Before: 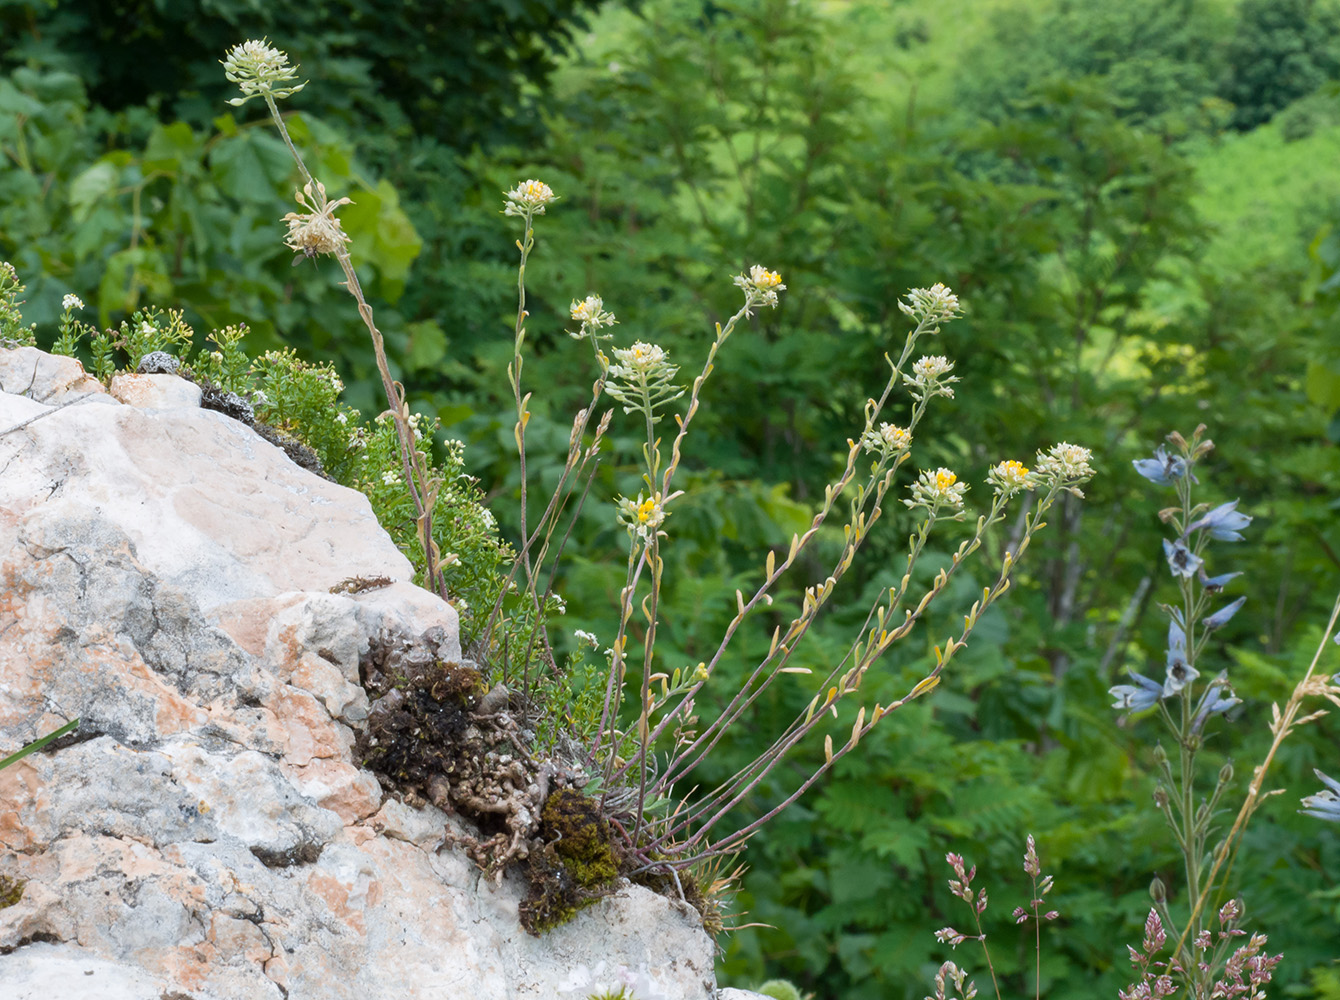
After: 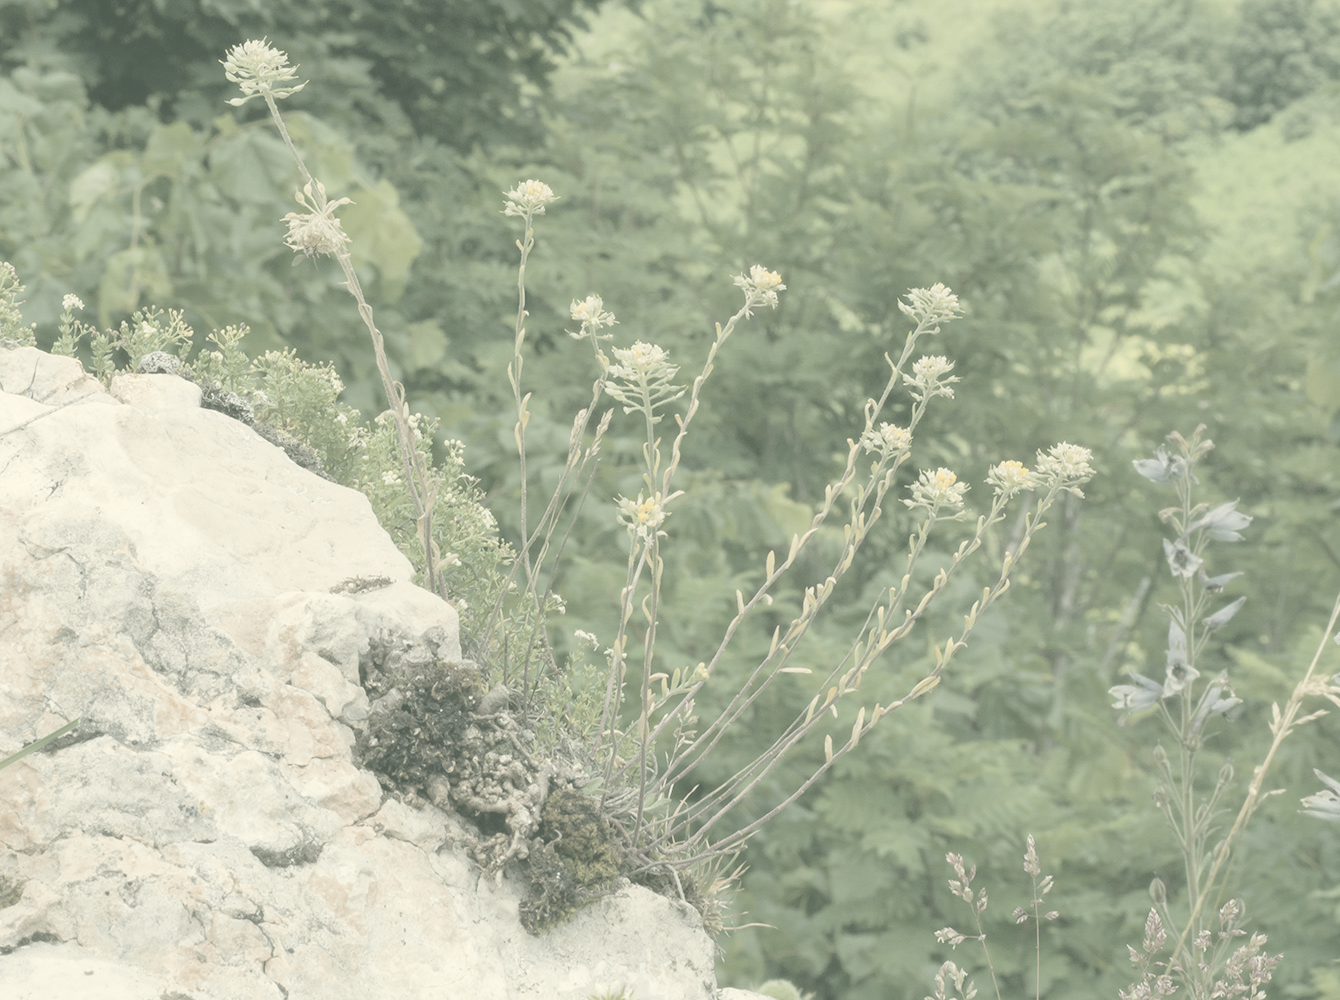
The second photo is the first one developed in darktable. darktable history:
contrast brightness saturation: contrast -0.32, brightness 0.75, saturation -0.78
levels: levels [0.101, 0.578, 0.953]
contrast equalizer: octaves 7, y [[0.6 ×6], [0.55 ×6], [0 ×6], [0 ×6], [0 ×6]], mix -0.2
exposure: exposure 0.236 EV, compensate highlight preservation false
color correction: highlights a* -0.482, highlights b* 9.48, shadows a* -9.48, shadows b* 0.803
